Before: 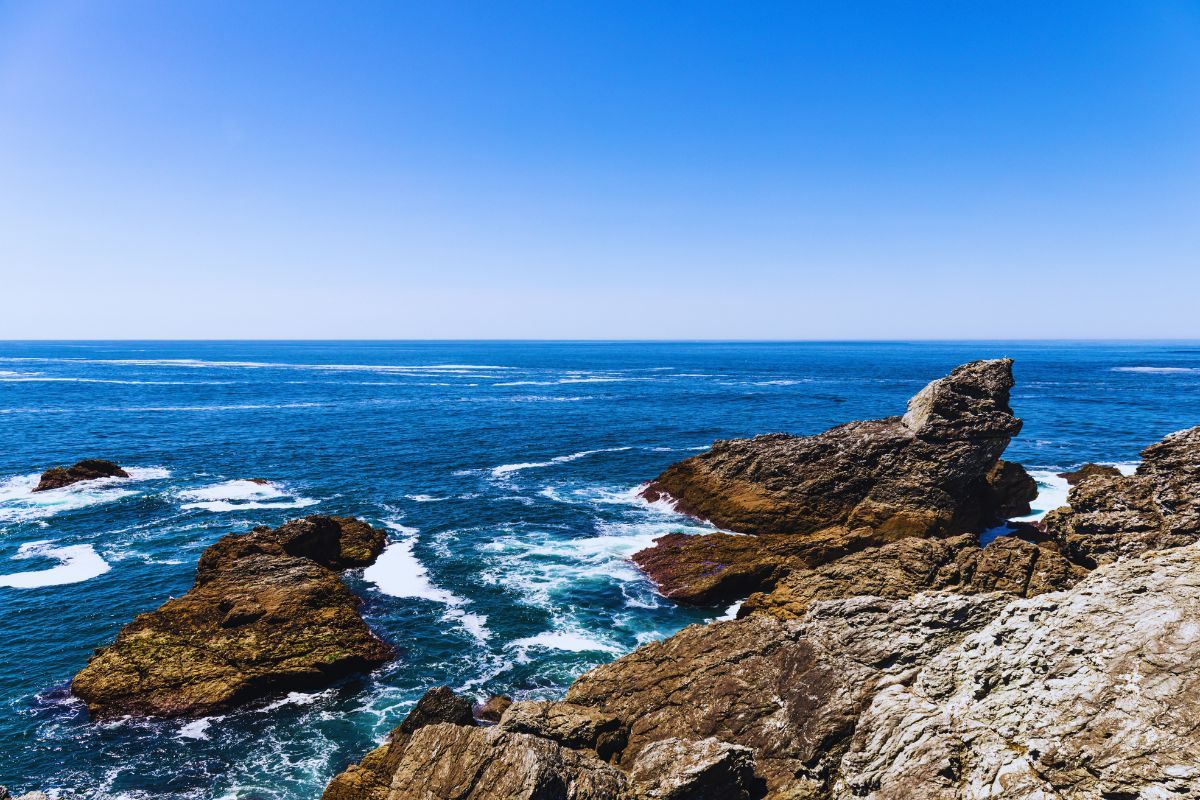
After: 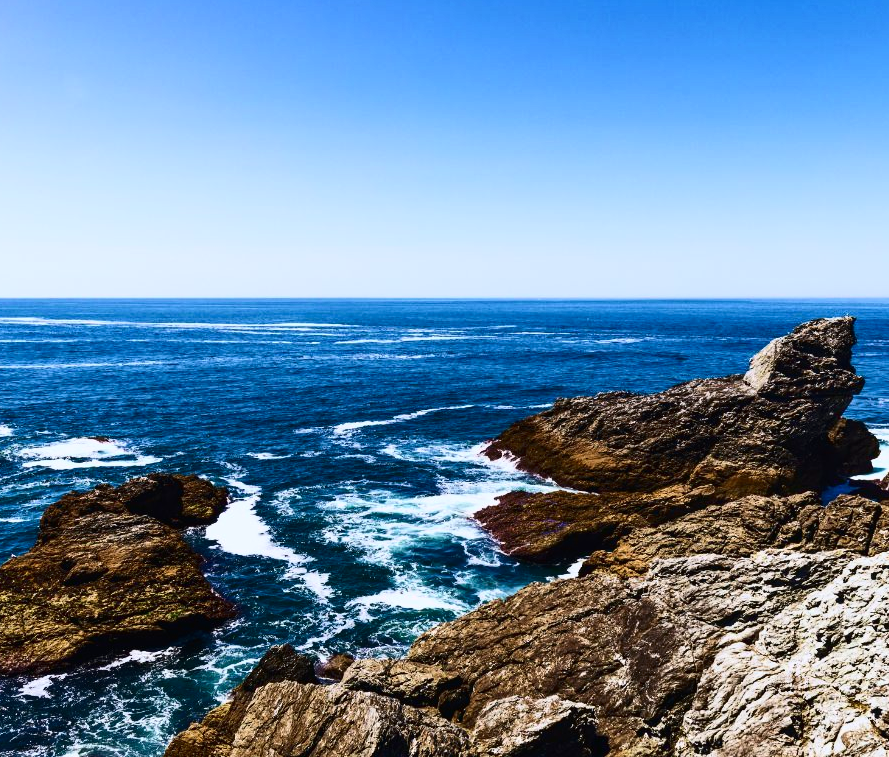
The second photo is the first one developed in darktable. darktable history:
crop and rotate: left 13.223%, top 5.271%, right 12.622%
contrast brightness saturation: contrast 0.286
